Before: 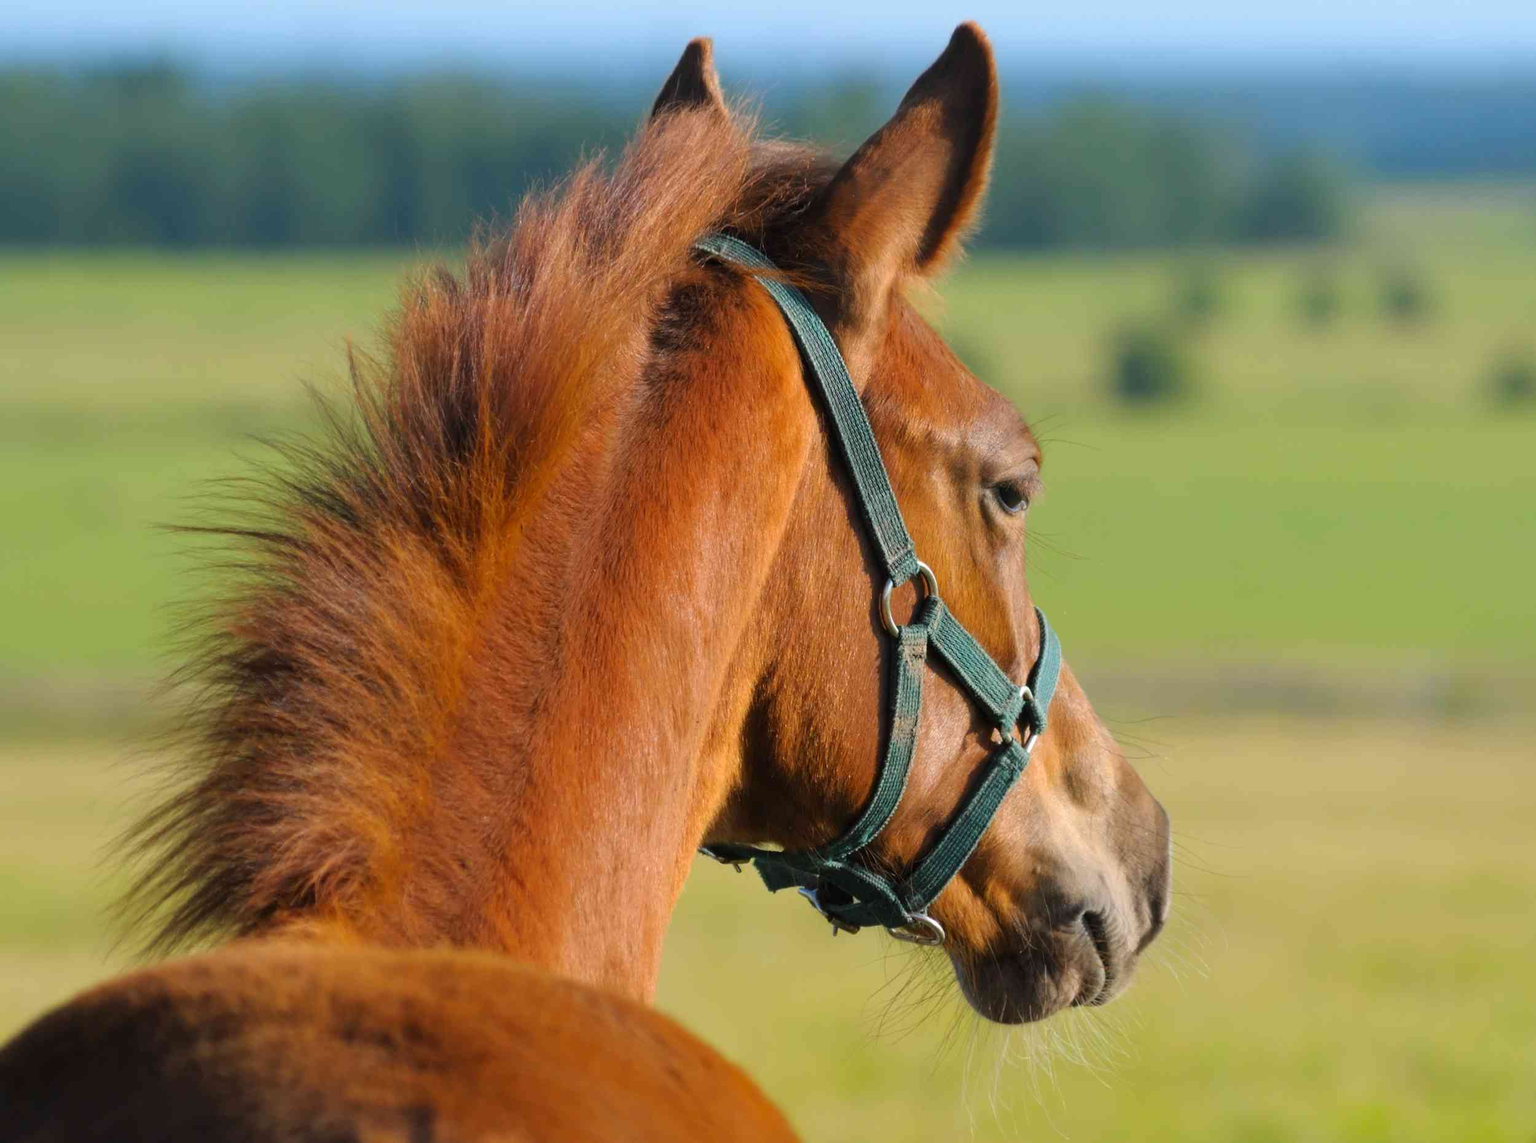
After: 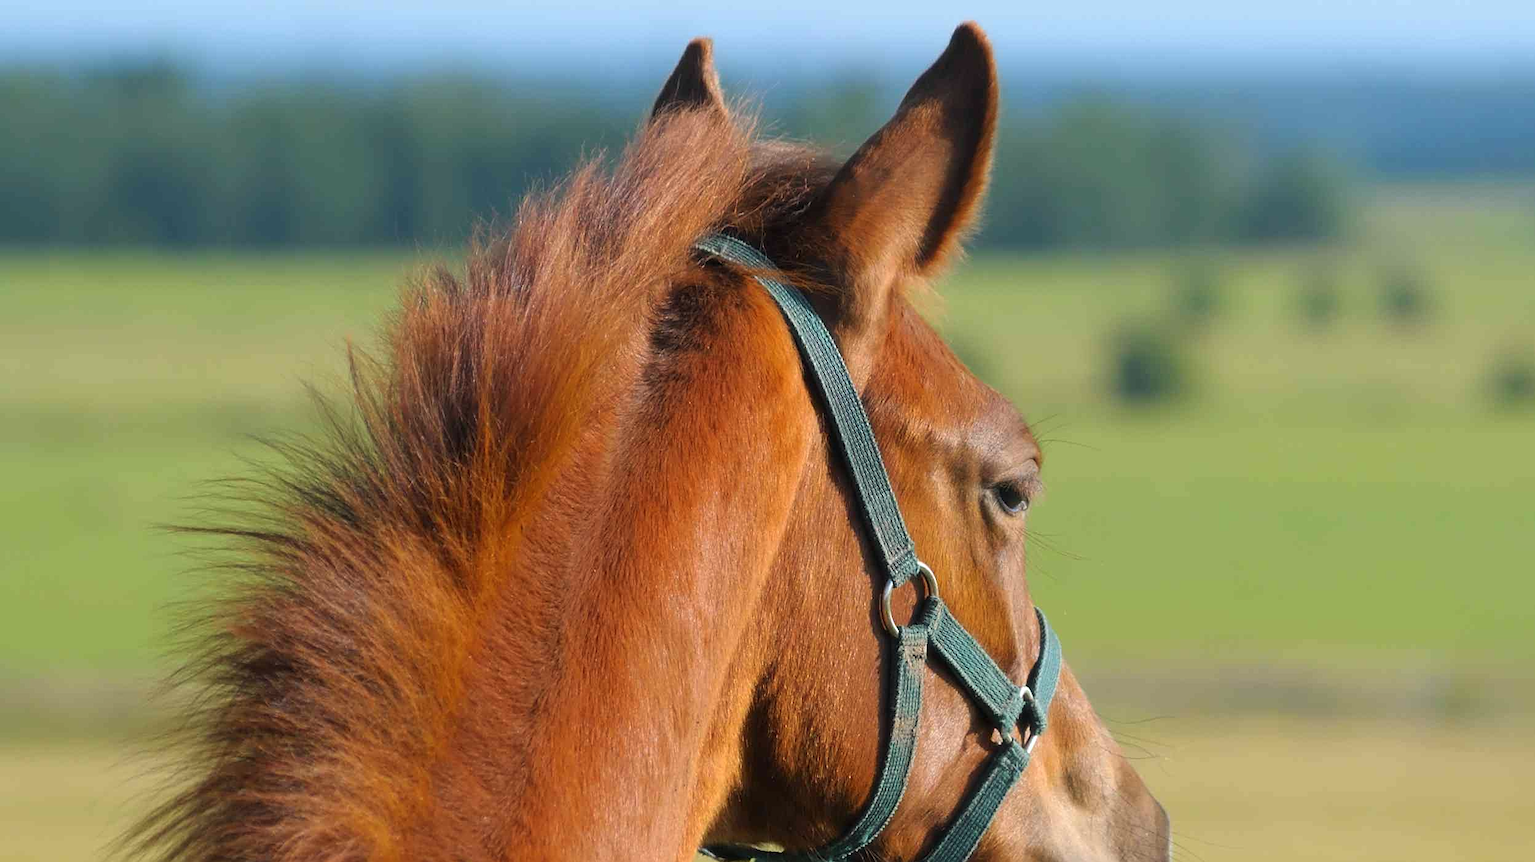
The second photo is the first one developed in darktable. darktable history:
crop: bottom 24.598%
sharpen: on, module defaults
haze removal: strength -0.098, compatibility mode true
